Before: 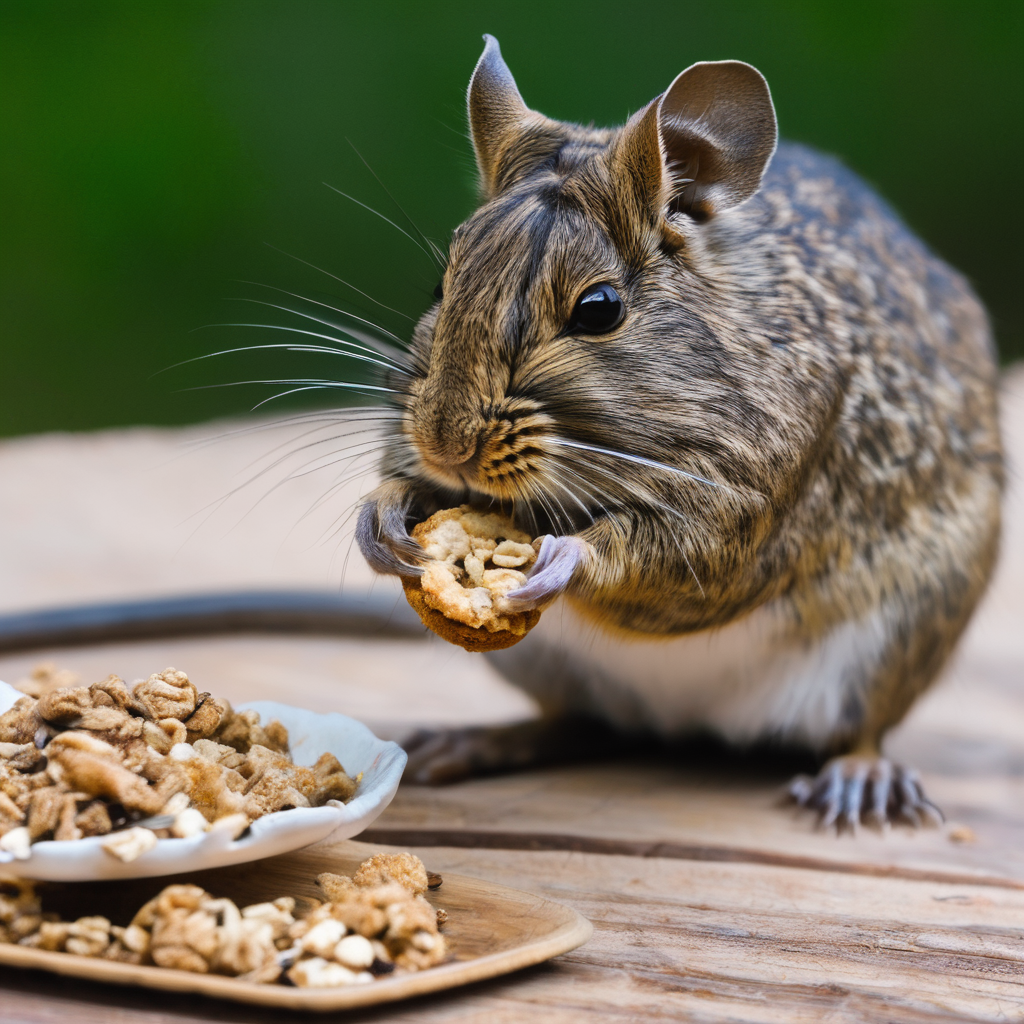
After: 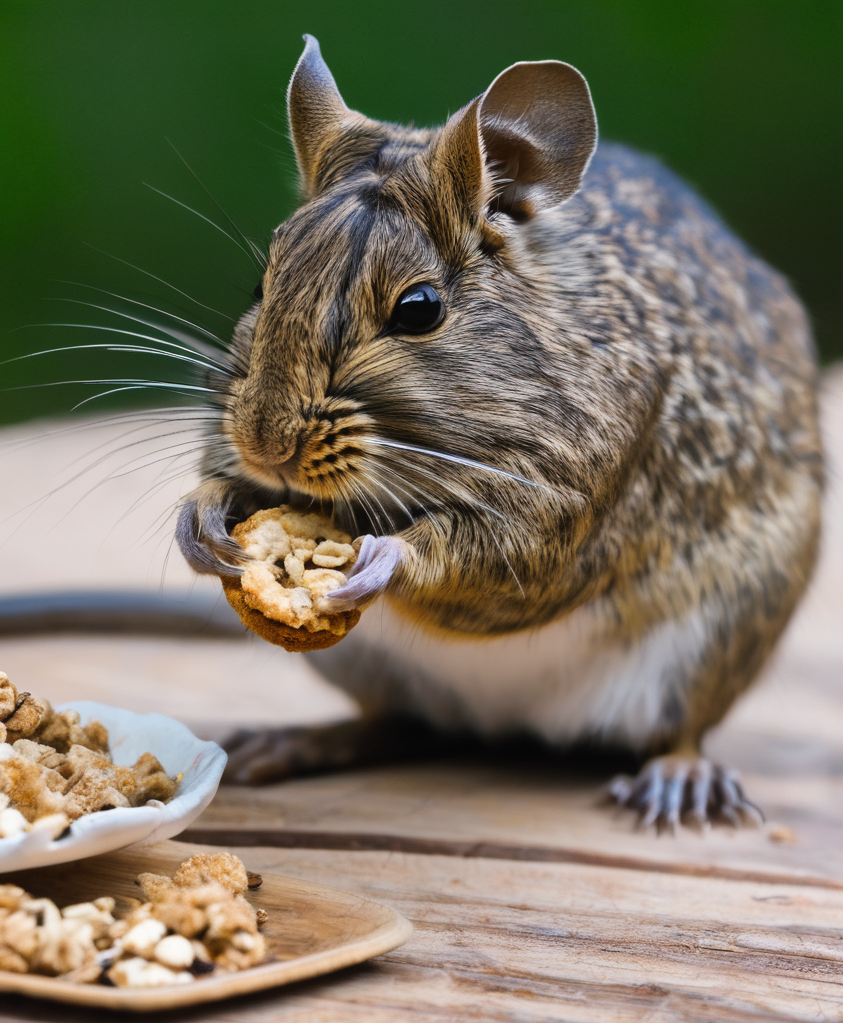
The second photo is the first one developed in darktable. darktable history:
crop: left 17.662%, bottom 0.018%
